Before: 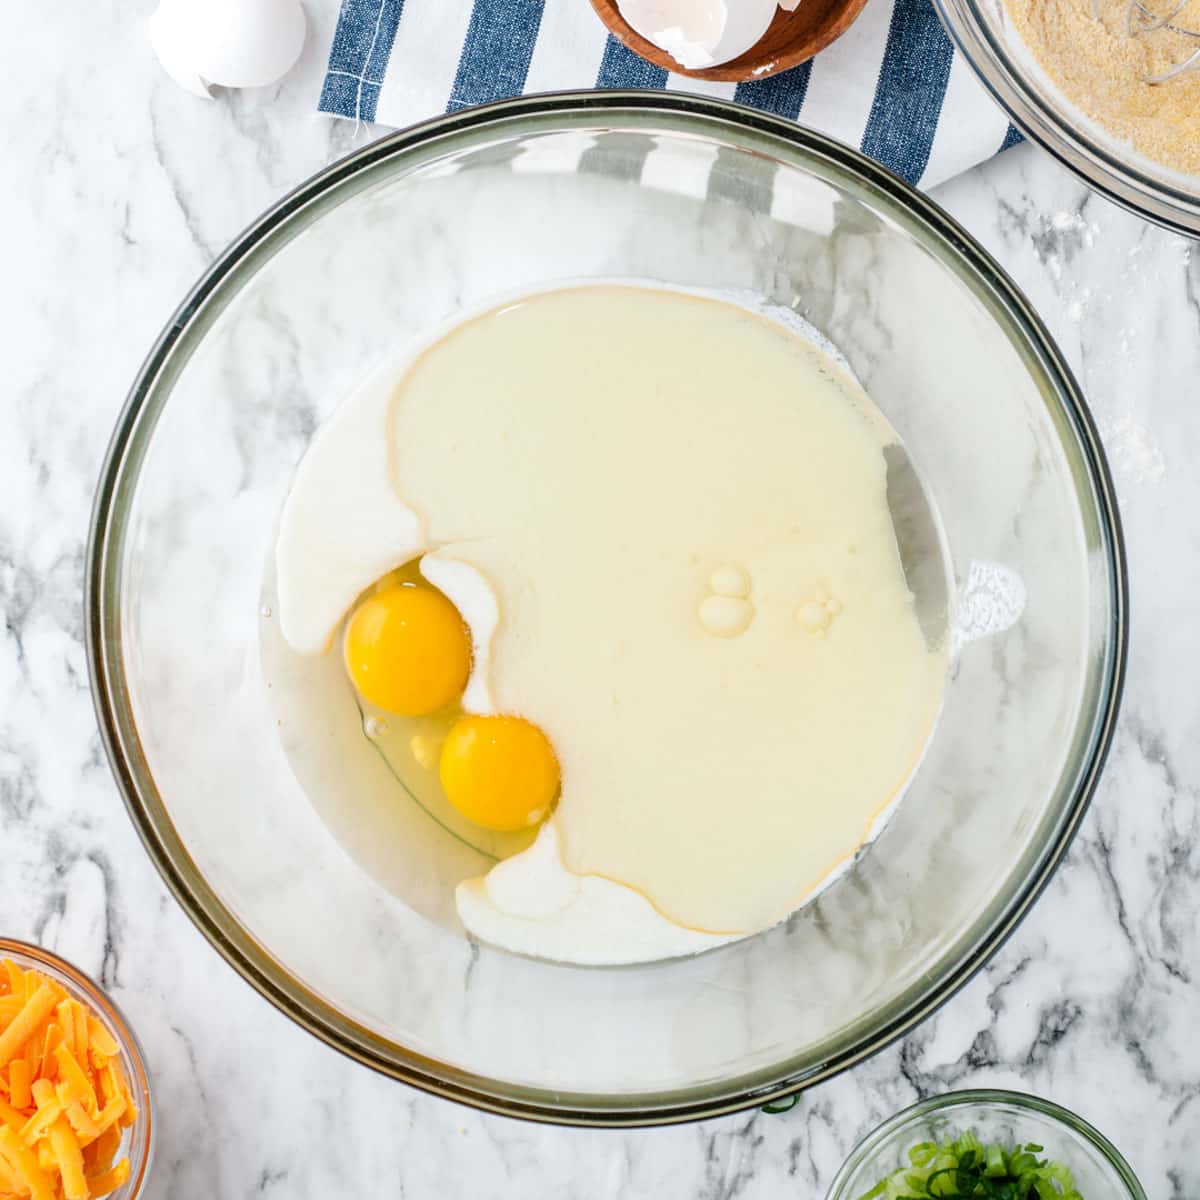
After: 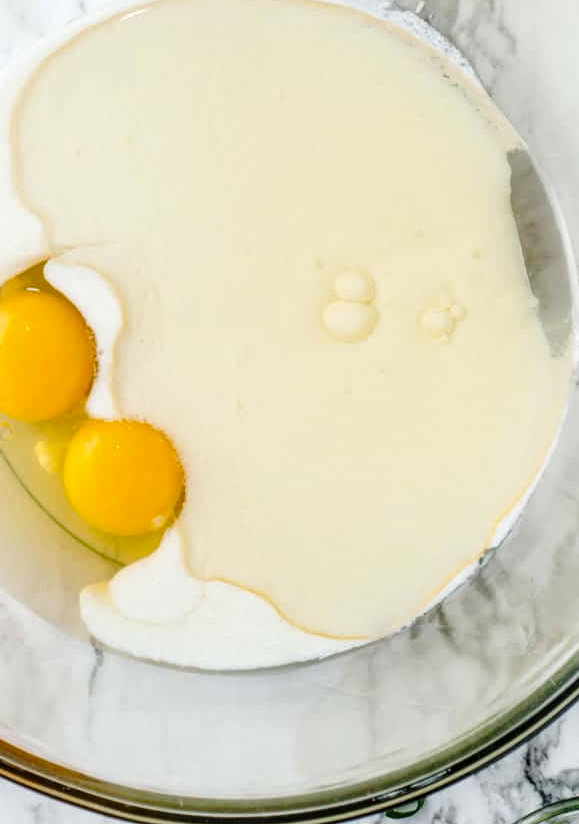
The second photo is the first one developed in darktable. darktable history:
crop: left 31.379%, top 24.658%, right 20.326%, bottom 6.628%
base curve: curves: ch0 [(0, 0) (0.073, 0.04) (0.157, 0.139) (0.492, 0.492) (0.758, 0.758) (1, 1)], preserve colors none
tone equalizer: on, module defaults
local contrast: on, module defaults
